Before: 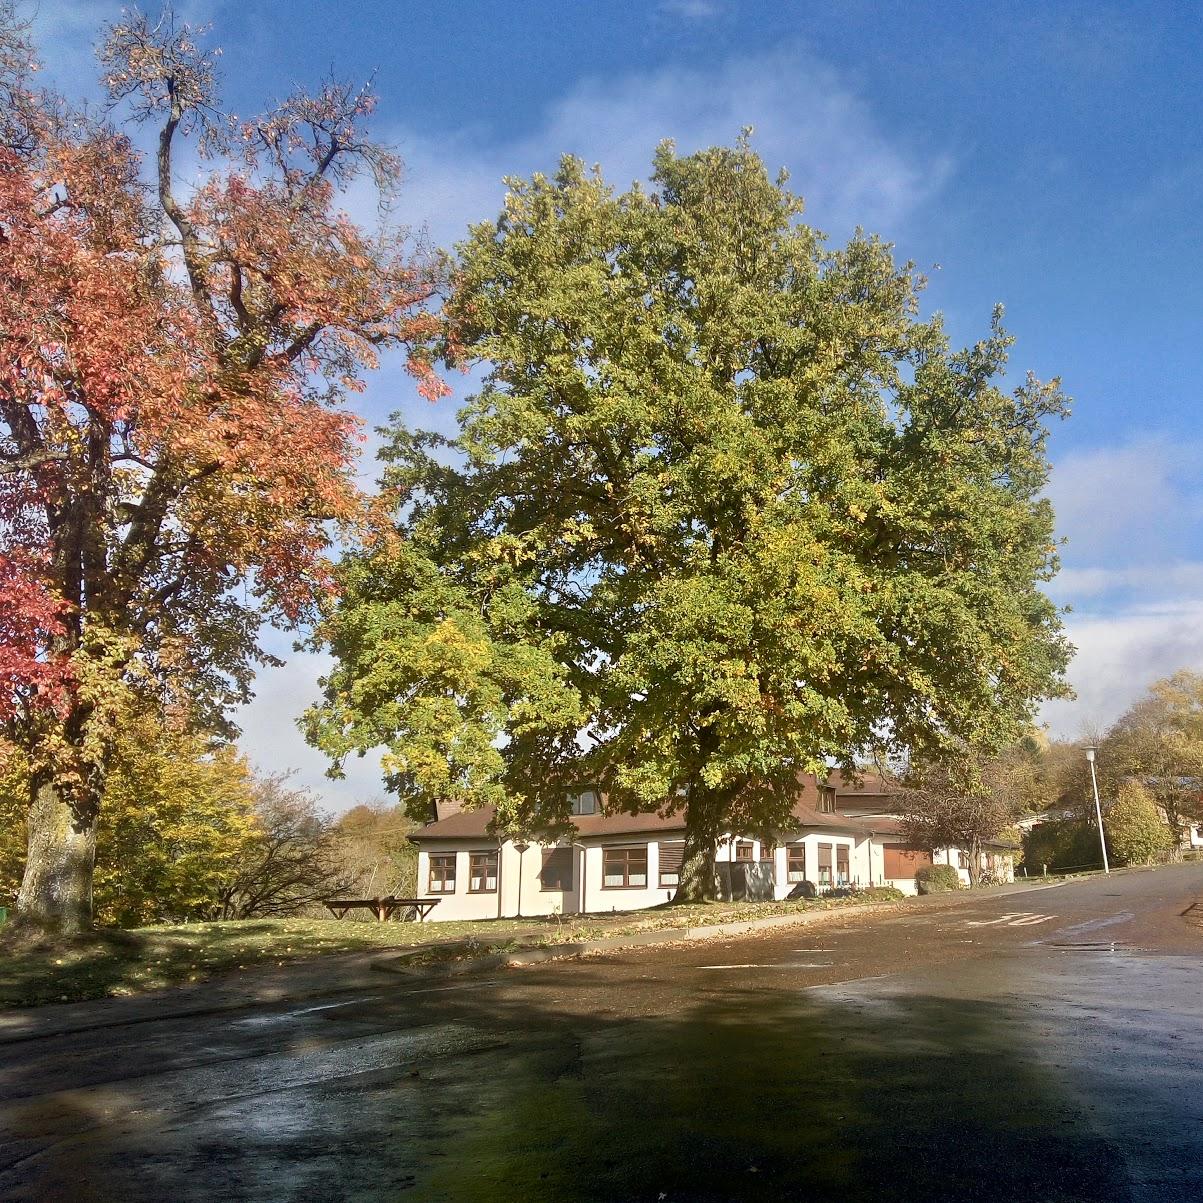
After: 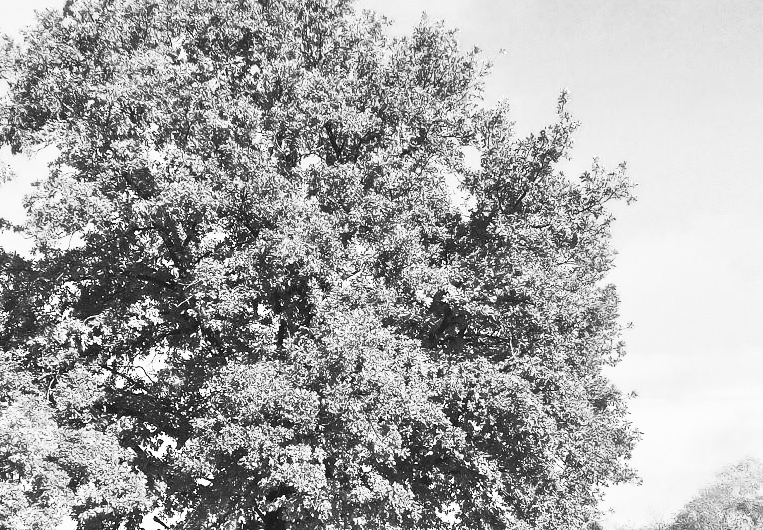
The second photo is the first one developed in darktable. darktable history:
color calibration: output gray [0.267, 0.423, 0.267, 0], illuminant as shot in camera, x 0.37, y 0.382, temperature 4320.4 K
contrast brightness saturation: contrast 0.57, brightness 0.568, saturation -0.329
crop: left 36.095%, top 17.935%, right 0.402%, bottom 37.949%
